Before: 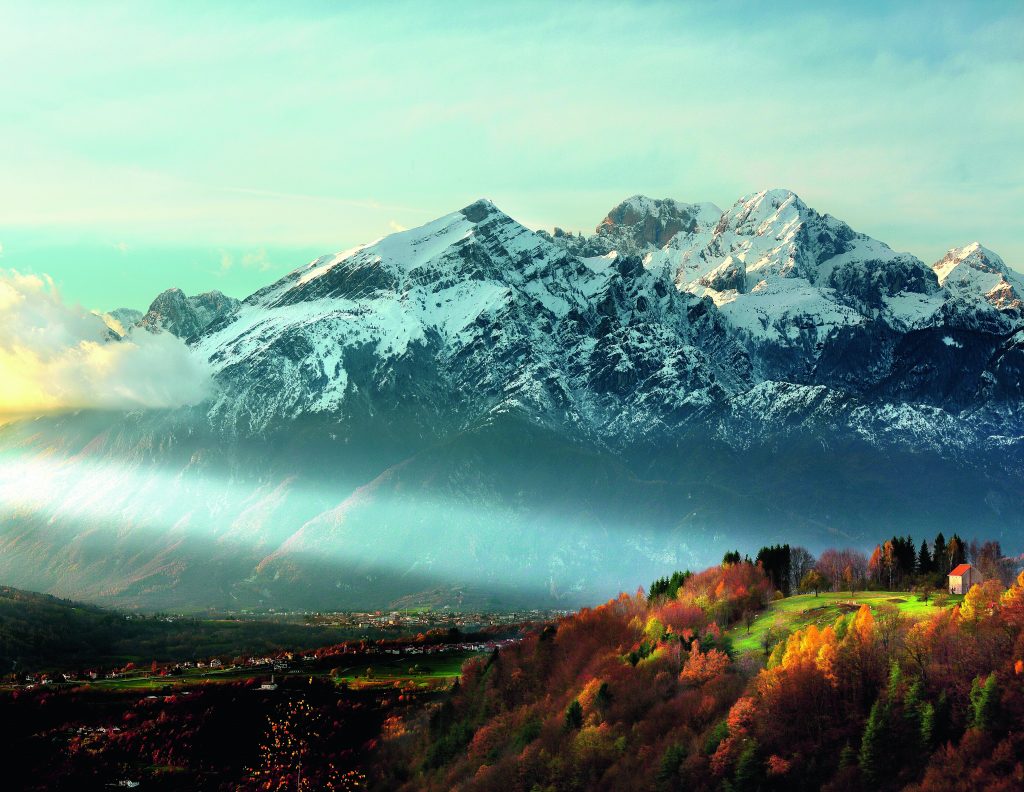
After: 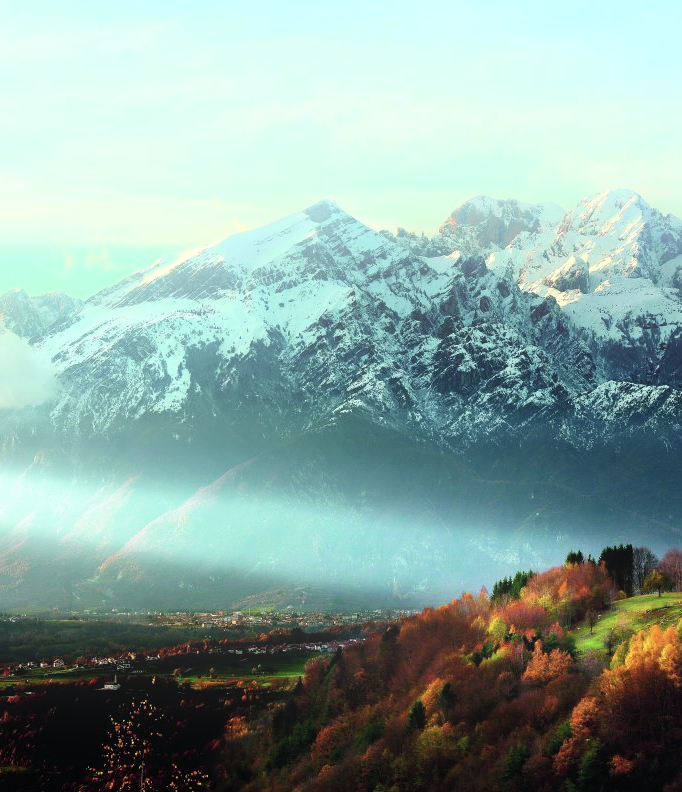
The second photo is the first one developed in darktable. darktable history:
crop: left 15.419%, right 17.914%
color balance rgb: perceptual saturation grading › global saturation 20%, global vibrance 10%
bloom: on, module defaults
contrast brightness saturation: contrast 0.1, saturation -0.3
